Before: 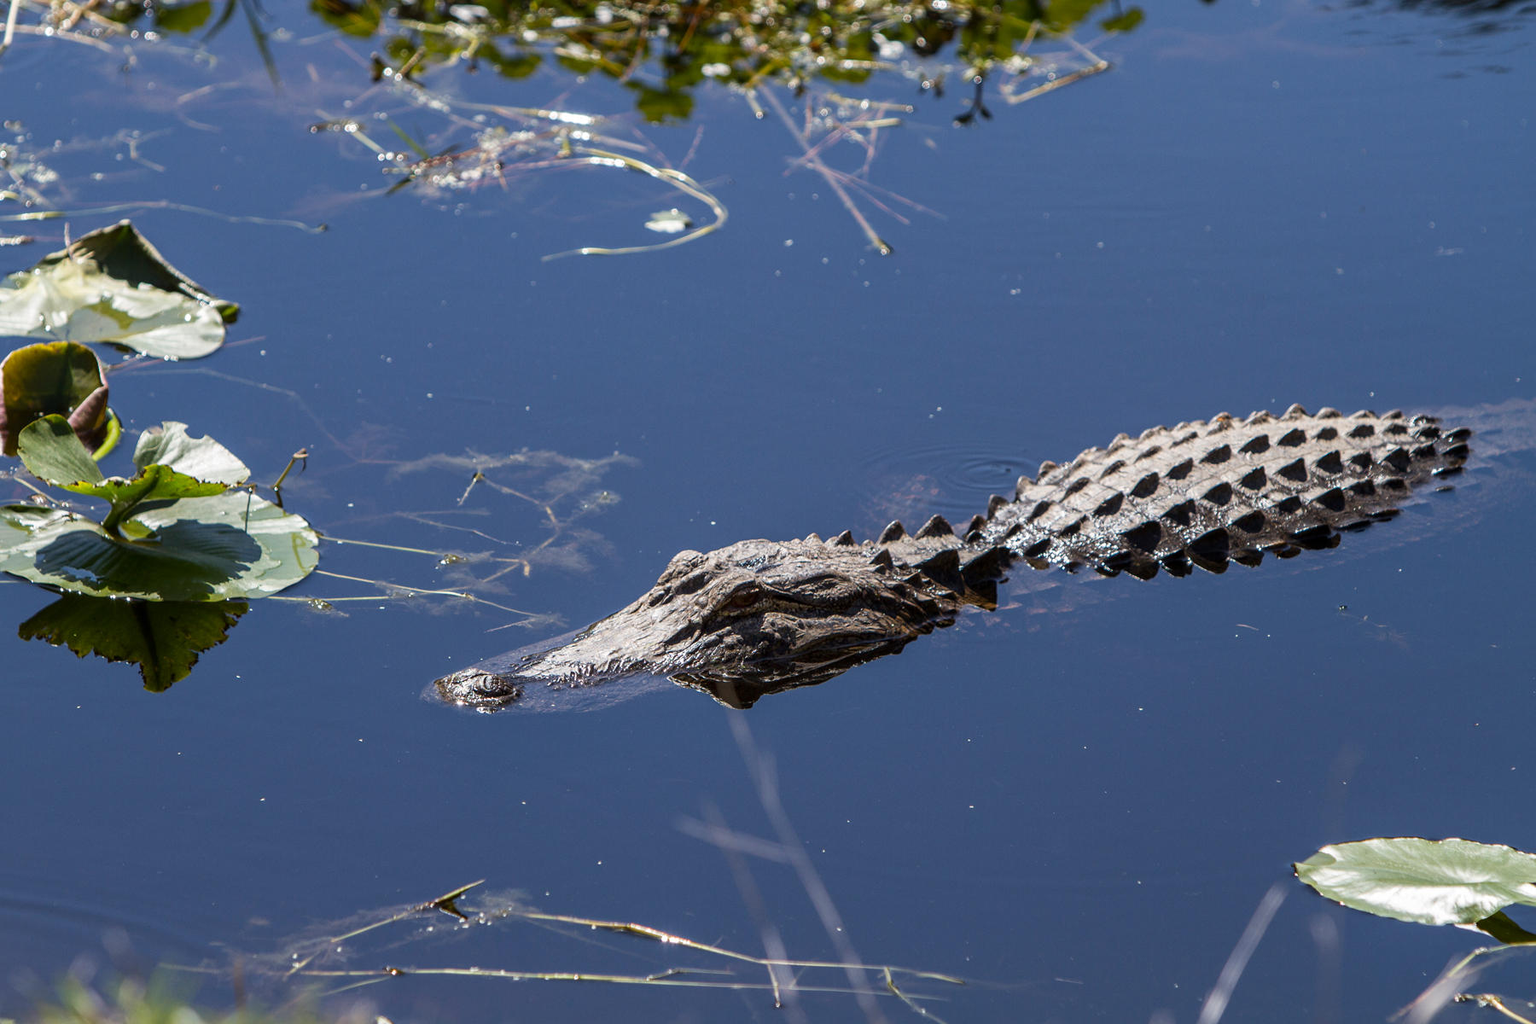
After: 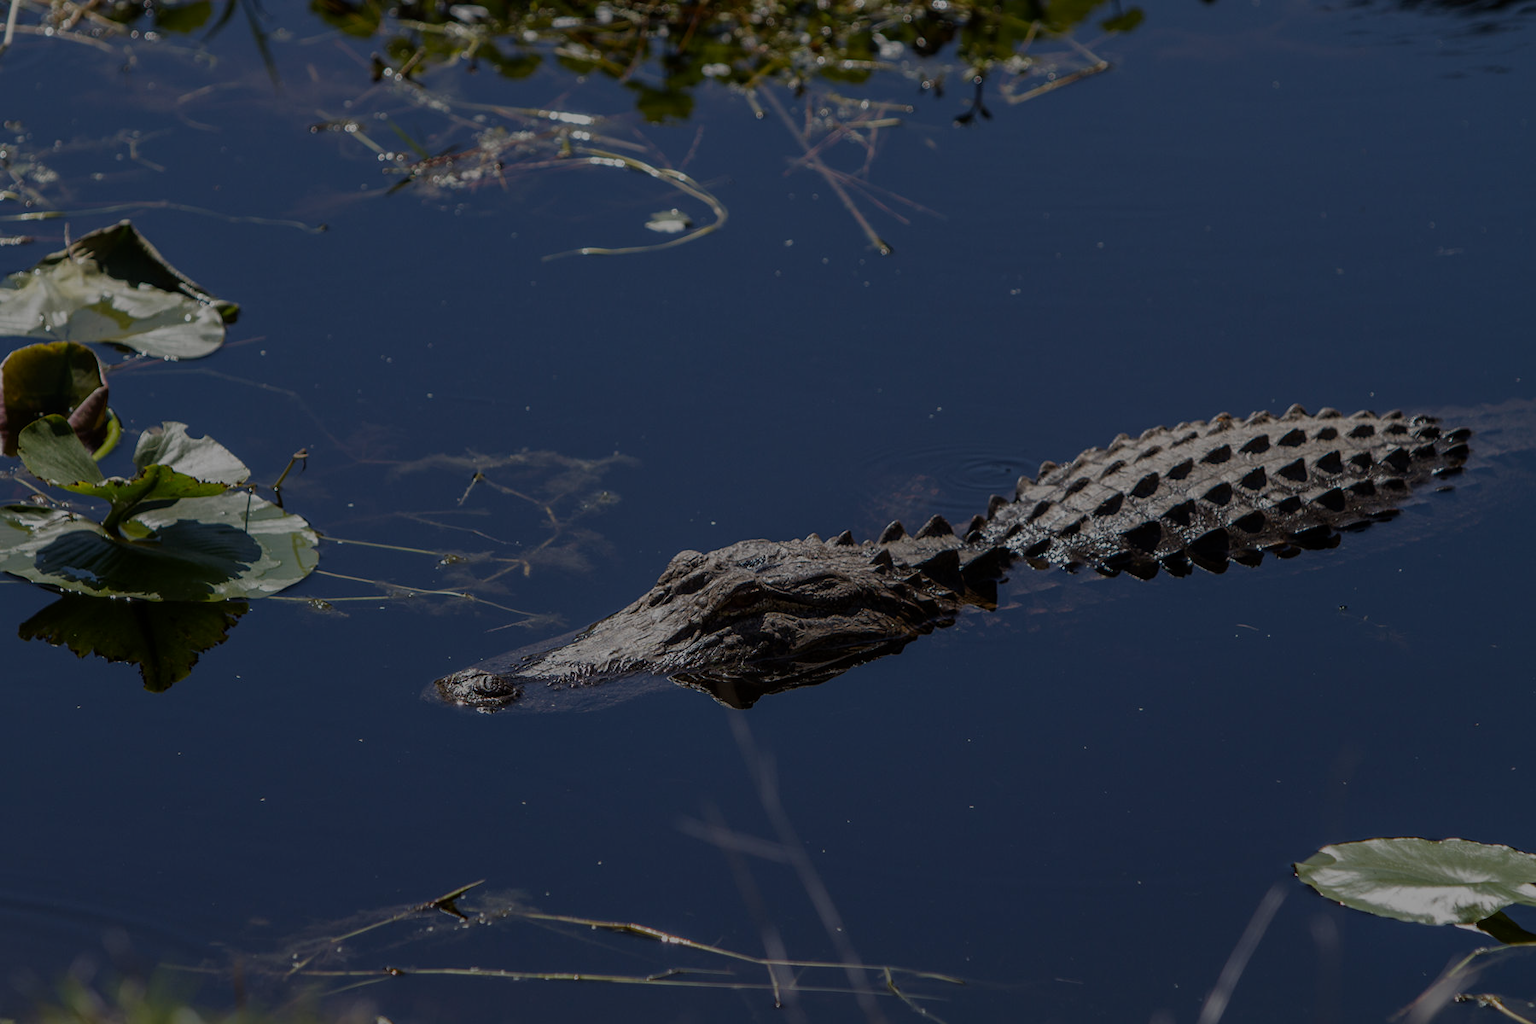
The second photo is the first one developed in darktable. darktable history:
tone equalizer: -8 EV -1.96 EV, -7 EV -2 EV, -6 EV -1.97 EV, -5 EV -1.97 EV, -4 EV -1.99 EV, -3 EV -1.98 EV, -2 EV -2 EV, -1 EV -1.62 EV, +0 EV -1.97 EV, edges refinement/feathering 500, mask exposure compensation -1.57 EV, preserve details guided filter
